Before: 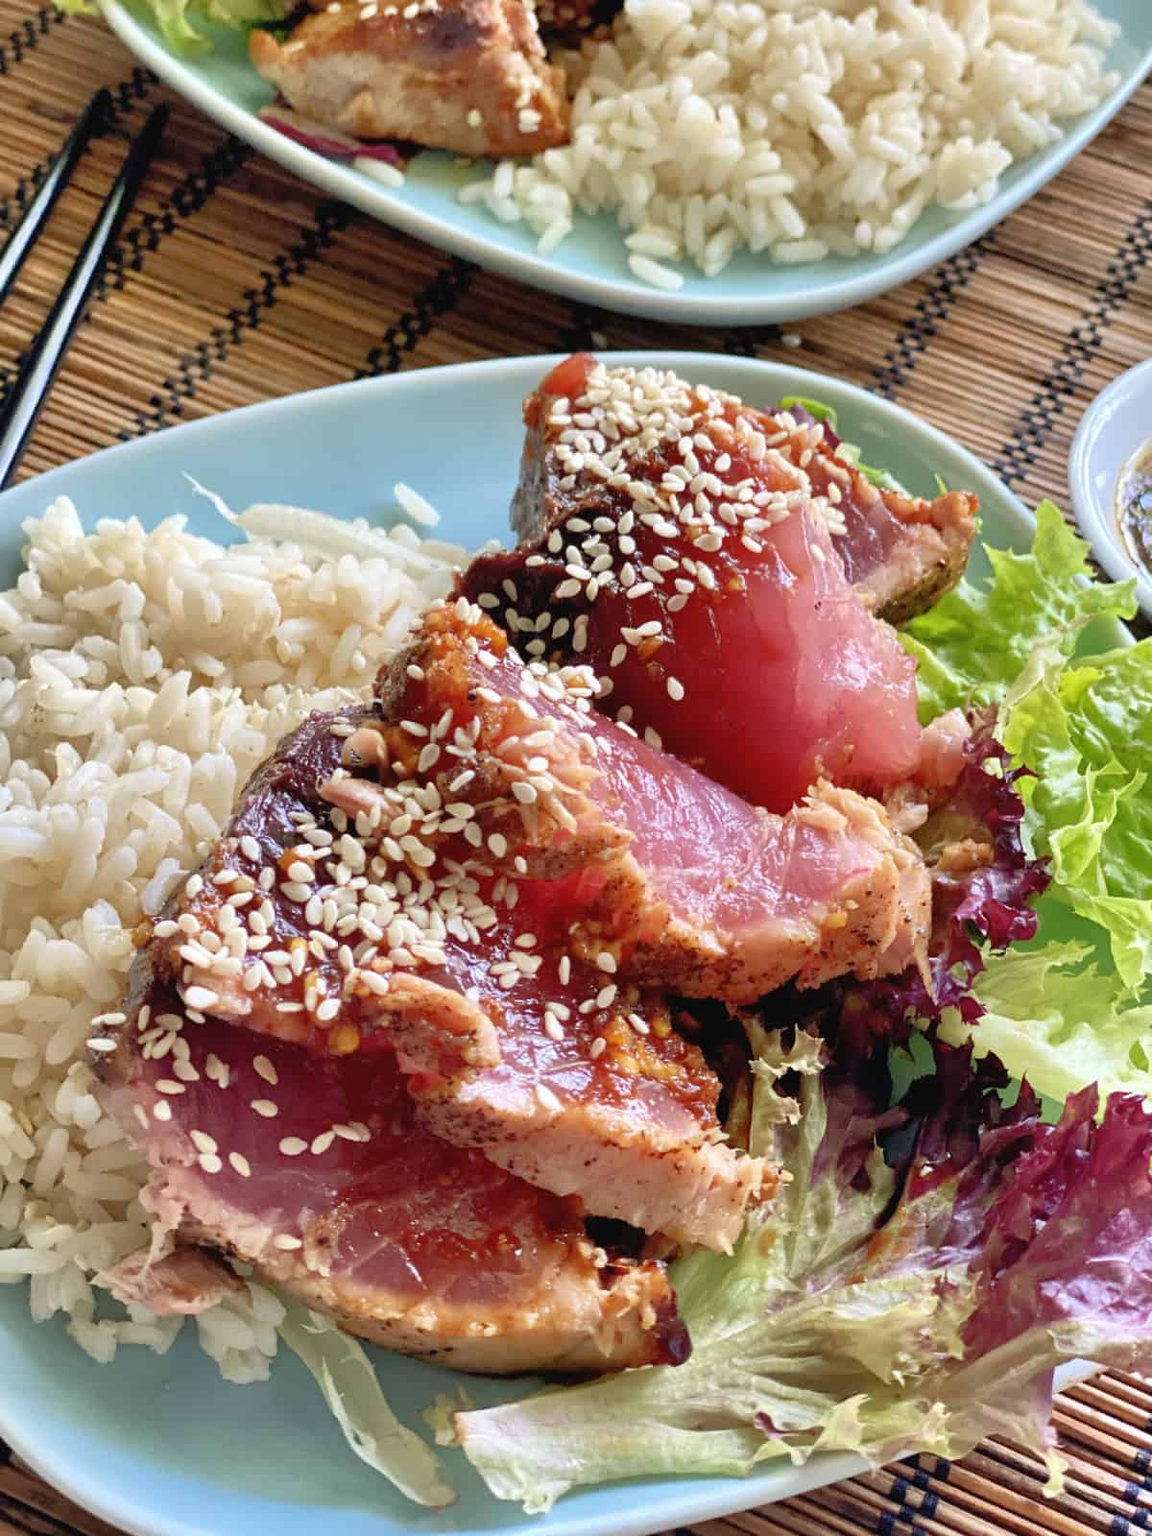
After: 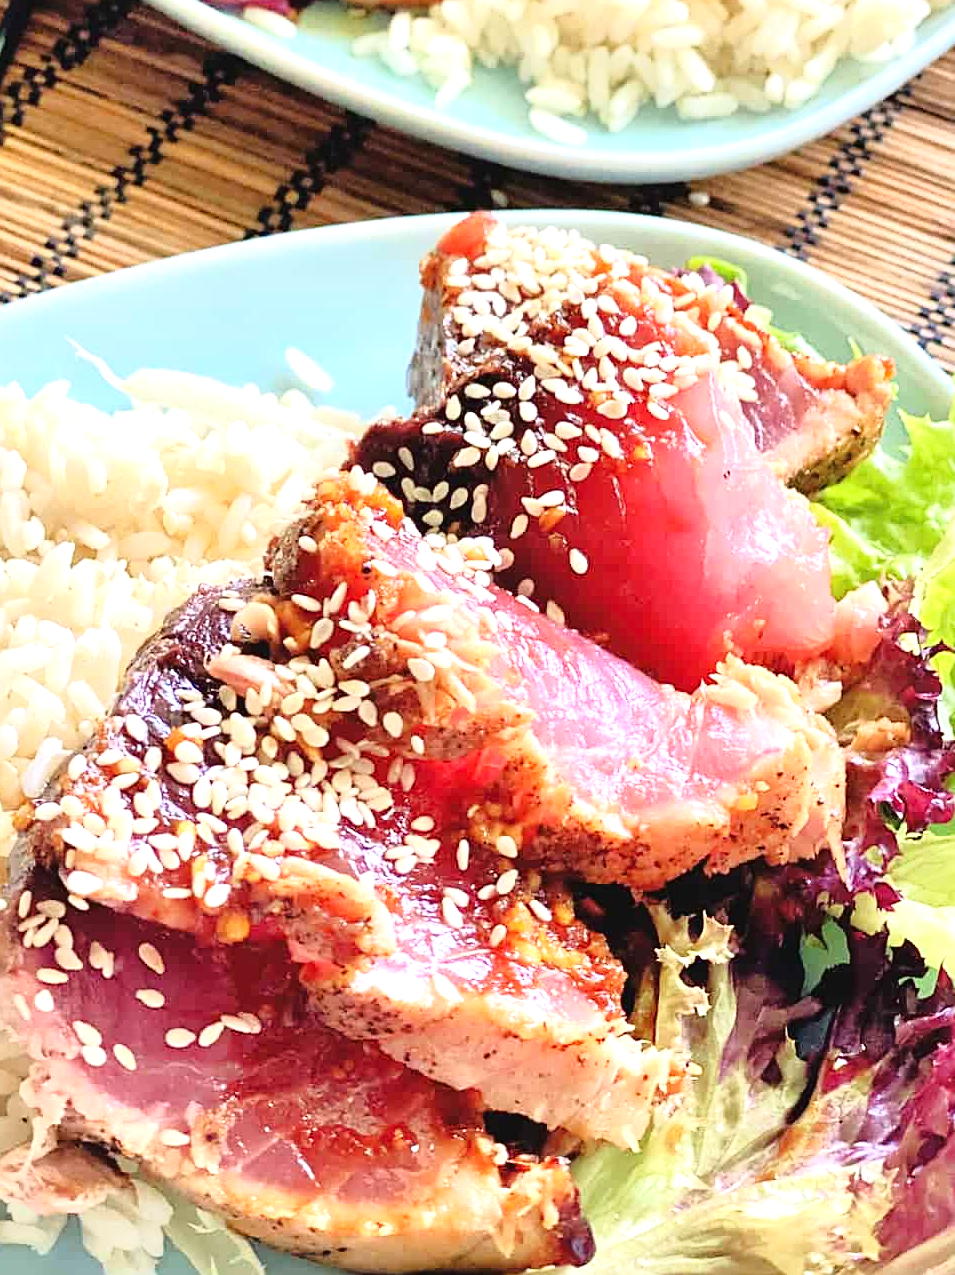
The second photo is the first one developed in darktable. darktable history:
sharpen: on, module defaults
crop and rotate: left 10.418%, top 9.789%, right 9.962%, bottom 10.491%
tone curve: curves: ch0 [(0, 0.021) (0.049, 0.044) (0.152, 0.14) (0.328, 0.377) (0.473, 0.543) (0.663, 0.734) (0.84, 0.899) (1, 0.969)]; ch1 [(0, 0) (0.302, 0.331) (0.427, 0.433) (0.472, 0.47) (0.502, 0.503) (0.527, 0.524) (0.564, 0.591) (0.602, 0.632) (0.677, 0.701) (0.859, 0.885) (1, 1)]; ch2 [(0, 0) (0.33, 0.301) (0.447, 0.44) (0.487, 0.496) (0.502, 0.516) (0.535, 0.563) (0.565, 0.6) (0.618, 0.629) (1, 1)], color space Lab, linked channels, preserve colors none
exposure: exposure 1 EV, compensate highlight preservation false
